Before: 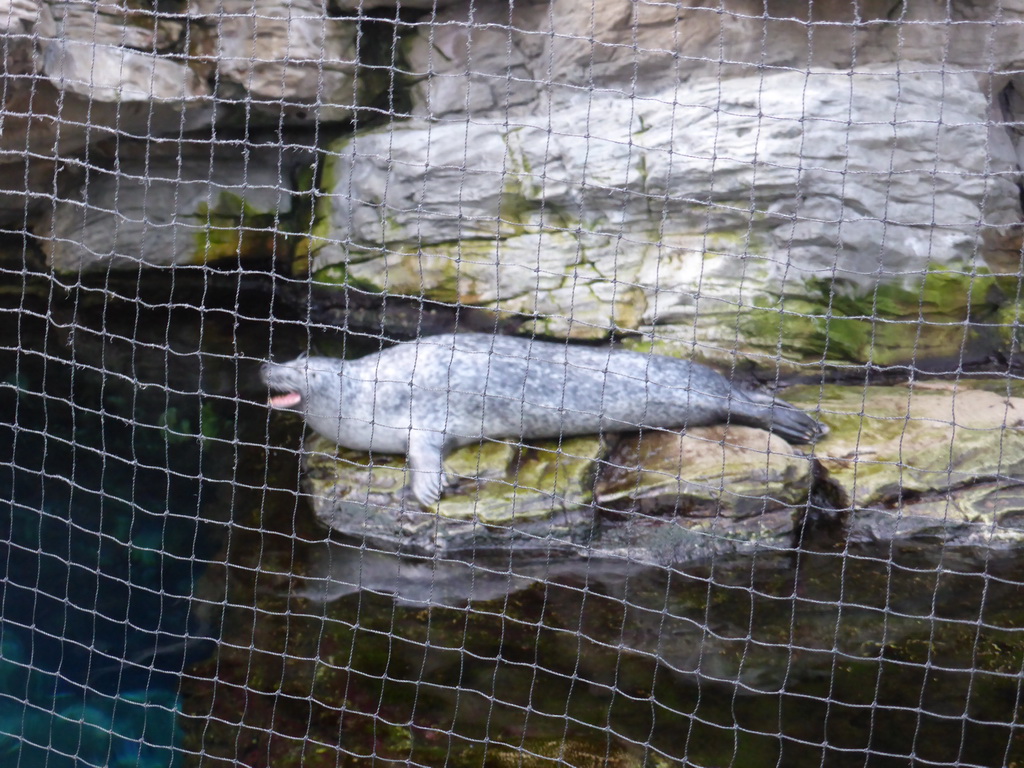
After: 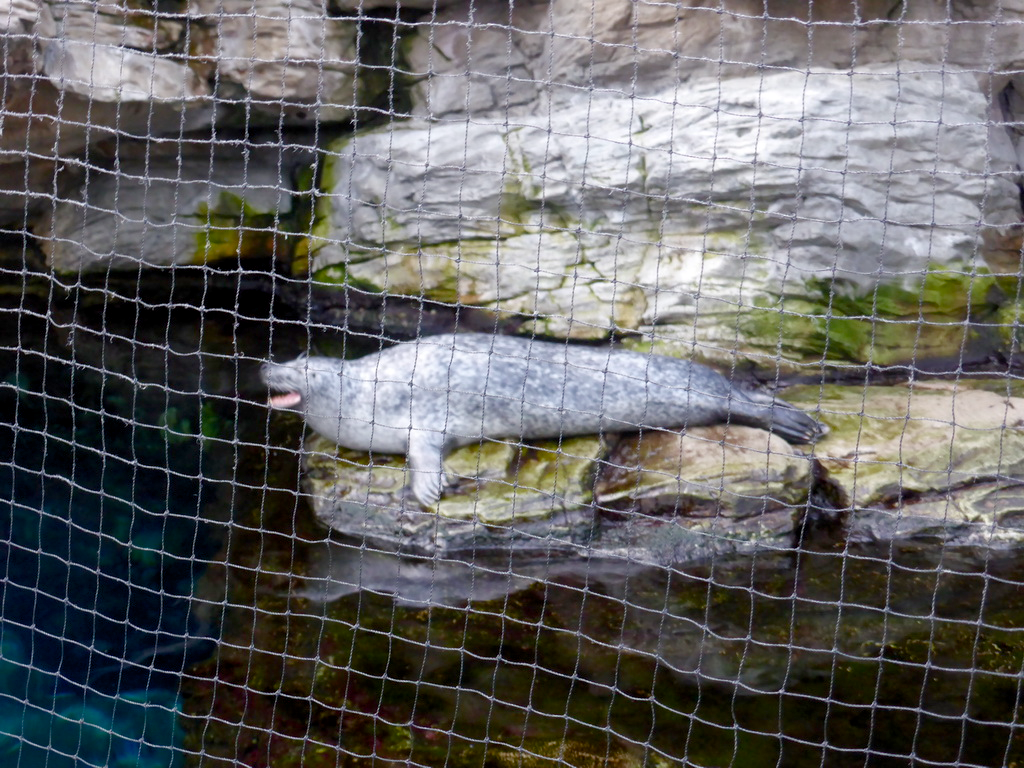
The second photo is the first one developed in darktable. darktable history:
color balance rgb: perceptual saturation grading › global saturation 20%, perceptual saturation grading › highlights -50%, perceptual saturation grading › shadows 30%
exposure: black level correction 0.005, exposure 0.014 EV, compensate highlight preservation false
